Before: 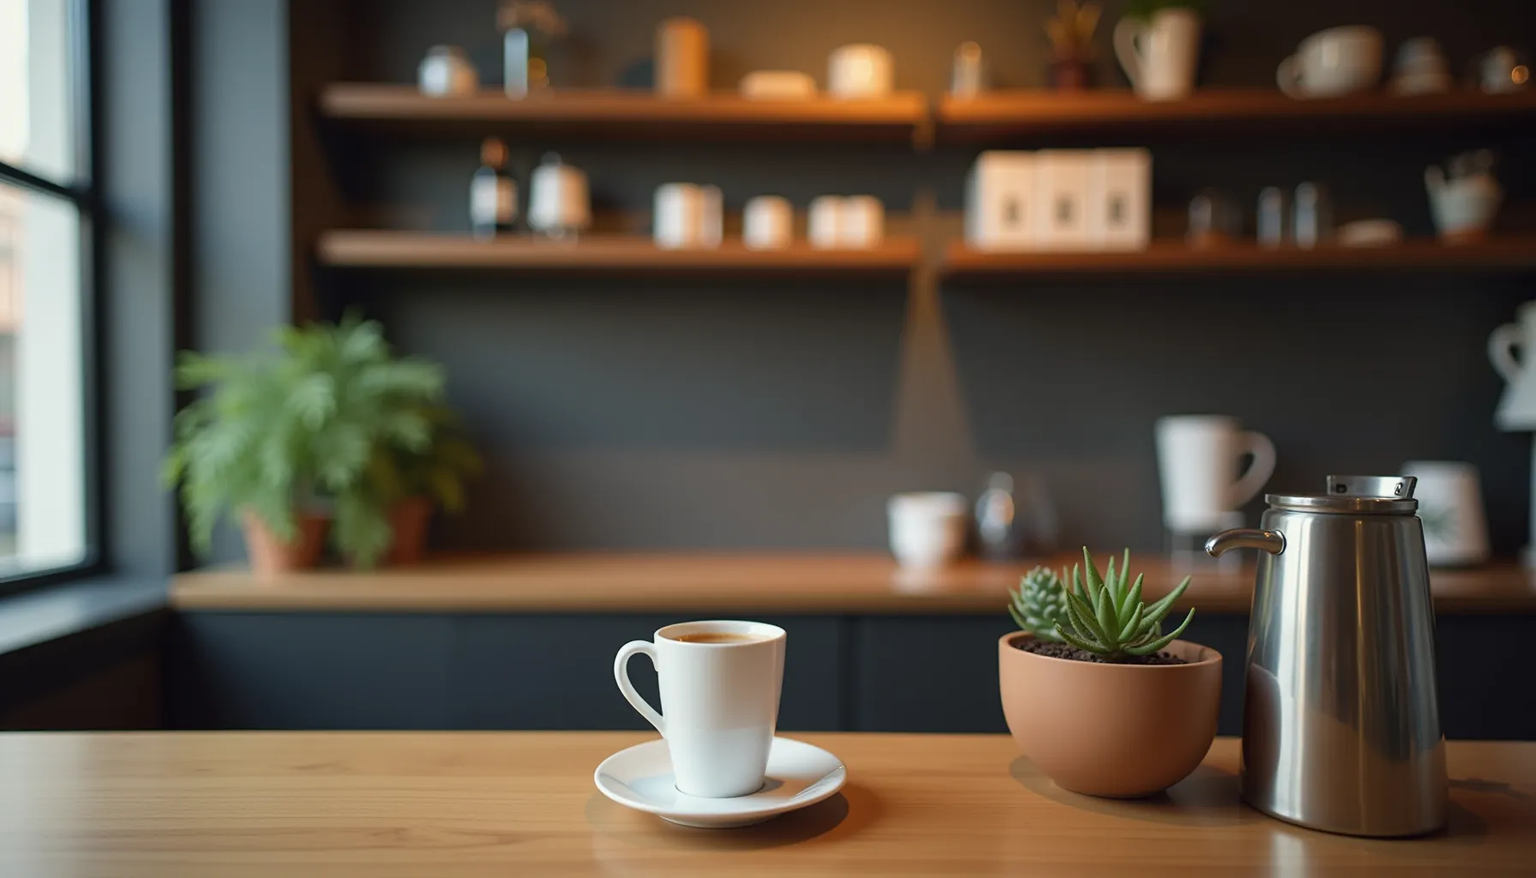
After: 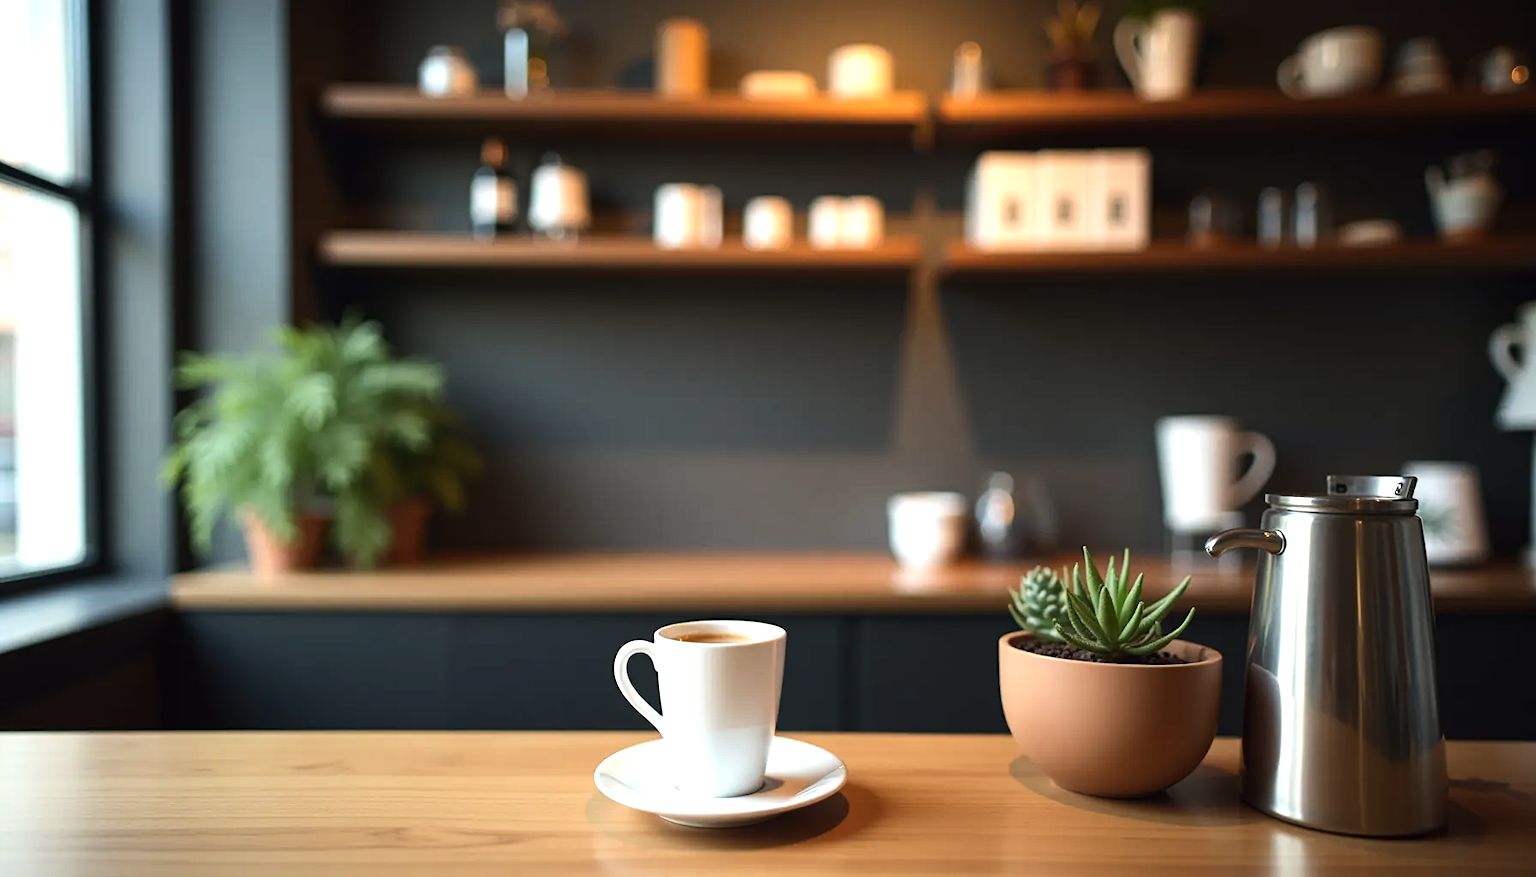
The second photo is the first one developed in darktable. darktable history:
tone equalizer: -8 EV -0.75 EV, -7 EV -0.7 EV, -6 EV -0.6 EV, -5 EV -0.4 EV, -3 EV 0.4 EV, -2 EV 0.6 EV, -1 EV 0.7 EV, +0 EV 0.75 EV, edges refinement/feathering 500, mask exposure compensation -1.57 EV, preserve details no
exposure: exposure 0.191 EV, compensate highlight preservation false
